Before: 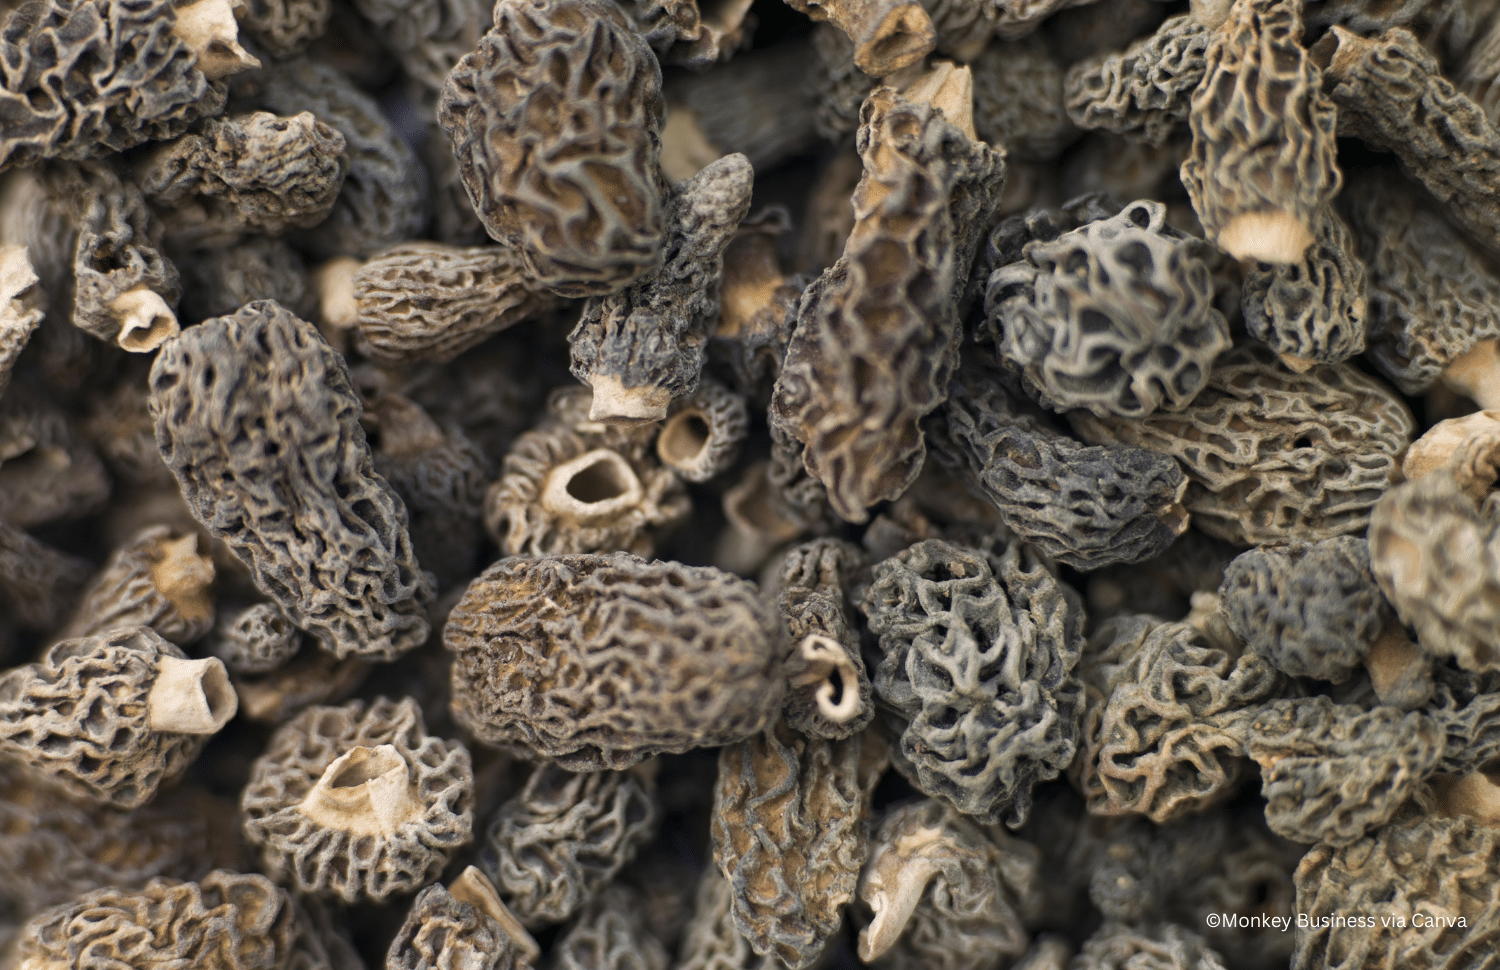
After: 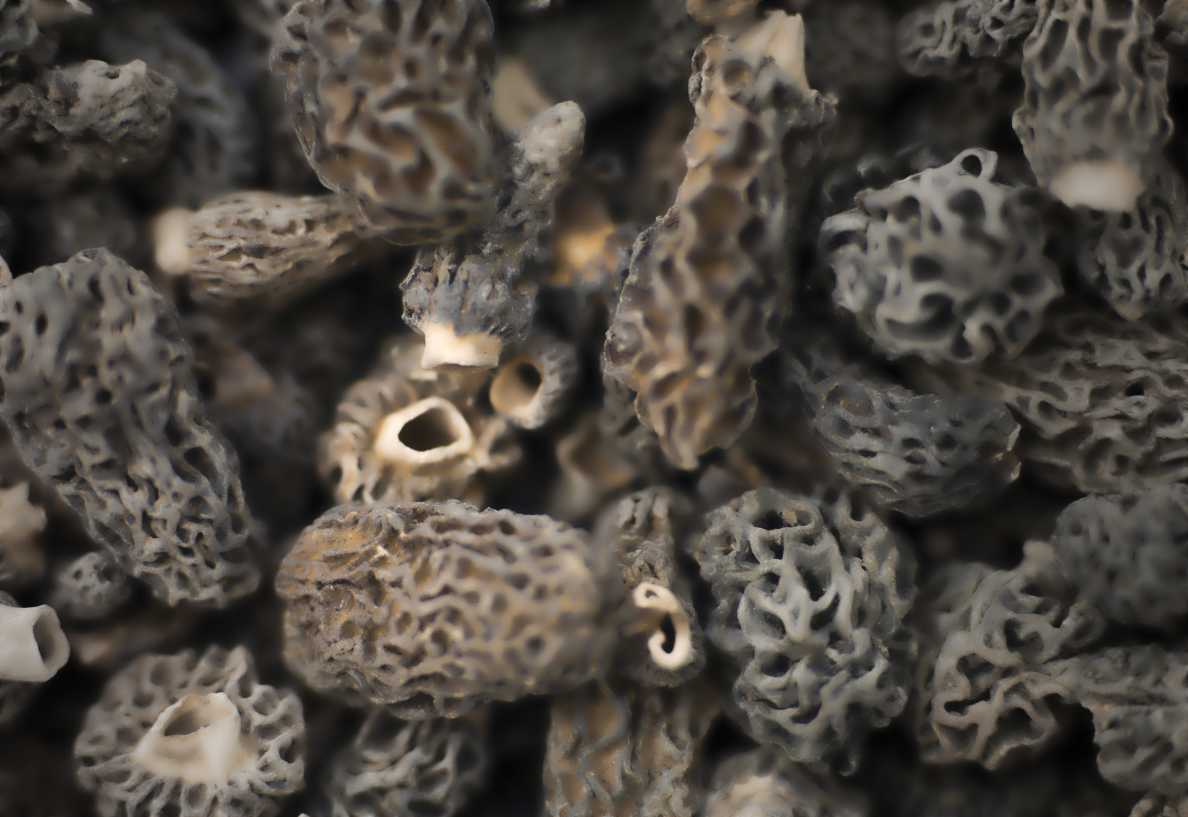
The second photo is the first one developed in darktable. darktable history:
vignetting: fall-off start 33.76%, fall-off radius 64.94%, brightness -0.575, center (-0.12, -0.002), width/height ratio 0.959
tone equalizer: -8 EV -0.417 EV, -7 EV -0.389 EV, -6 EV -0.333 EV, -5 EV -0.222 EV, -3 EV 0.222 EV, -2 EV 0.333 EV, -1 EV 0.389 EV, +0 EV 0.417 EV, edges refinement/feathering 500, mask exposure compensation -1.57 EV, preserve details no
crop: left 11.225%, top 5.381%, right 9.565%, bottom 10.314%
lowpass: radius 4, soften with bilateral filter, unbound 0
